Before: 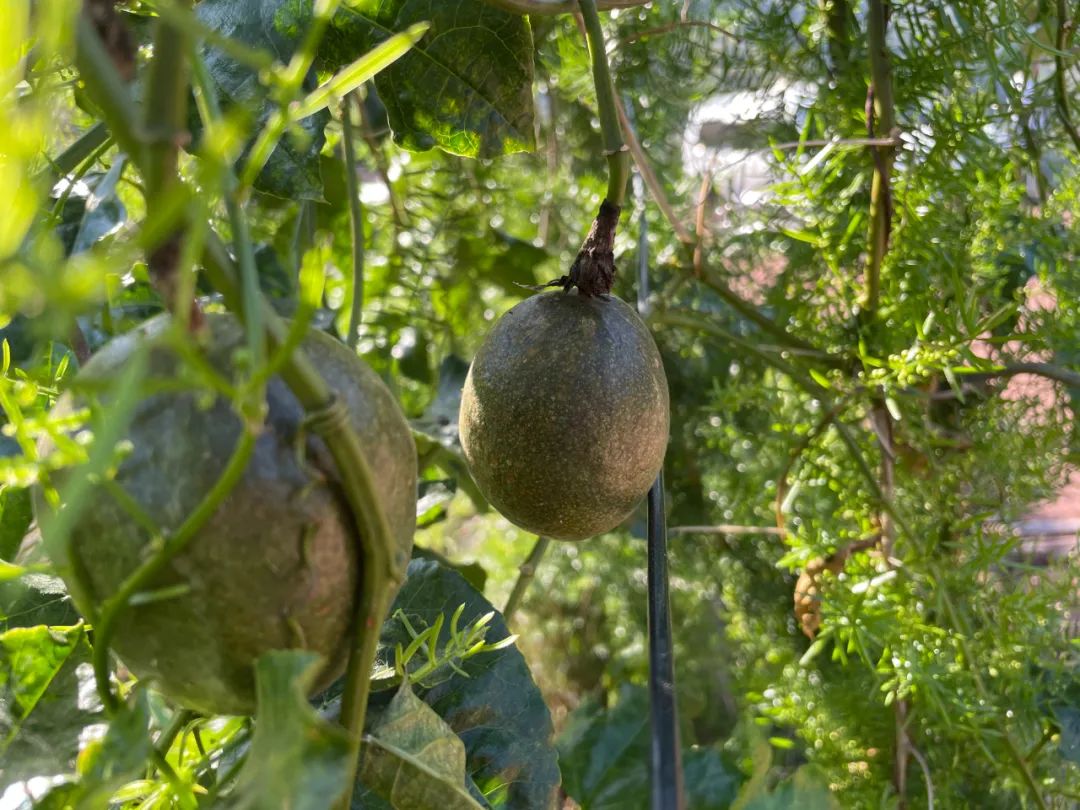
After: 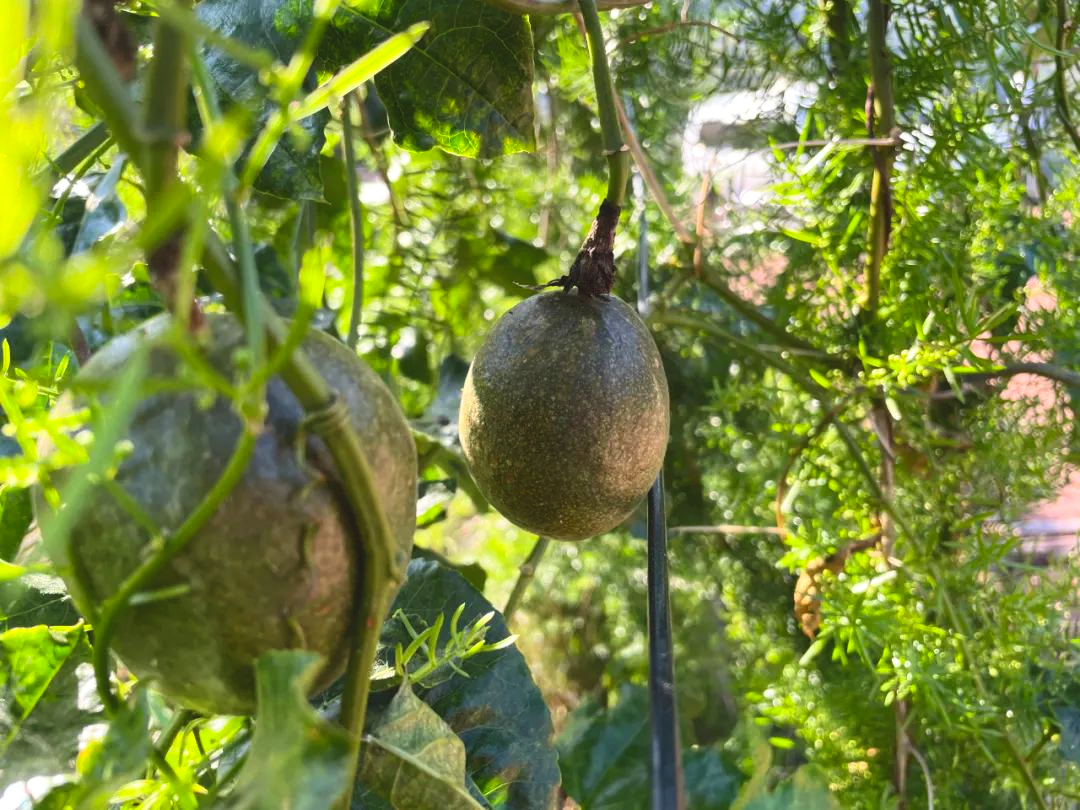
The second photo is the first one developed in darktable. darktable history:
exposure: black level correction -0.009, exposure 0.066 EV, compensate highlight preservation false
contrast brightness saturation: contrast 0.231, brightness 0.099, saturation 0.291
